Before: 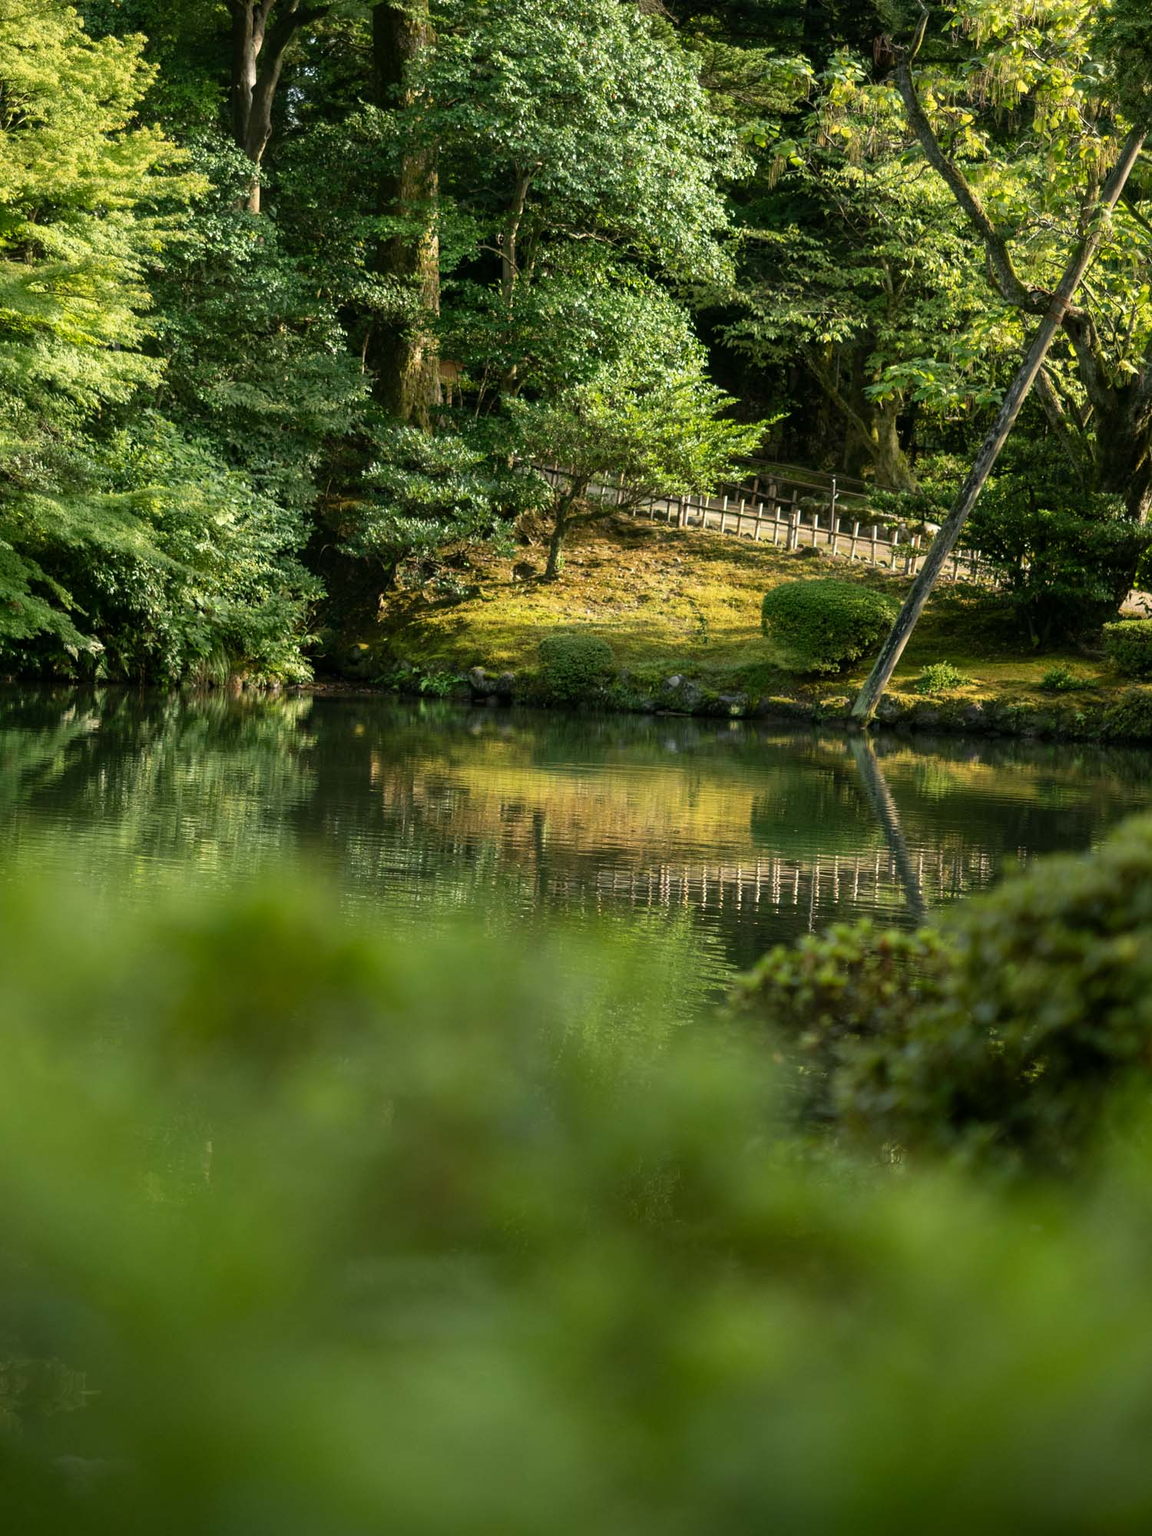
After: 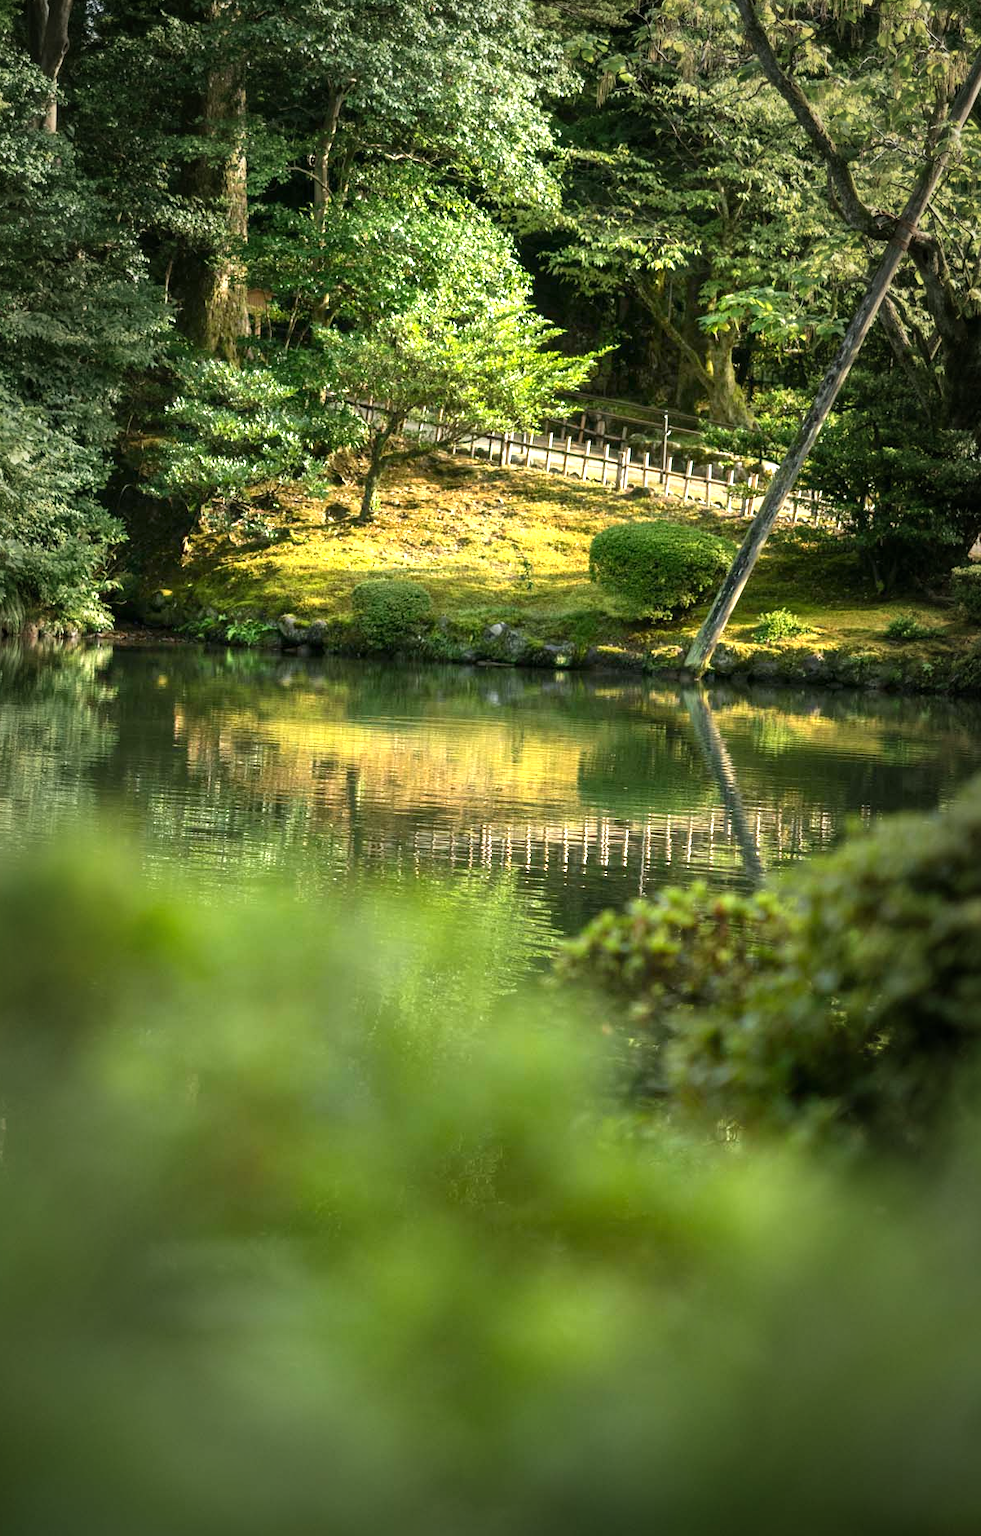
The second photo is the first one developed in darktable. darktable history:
crop and rotate: left 17.959%, top 5.771%, right 1.742%
vignetting: fall-off start 66.7%, fall-off radius 39.74%, brightness -0.576, saturation -0.258, automatic ratio true, width/height ratio 0.671, dithering 16-bit output
exposure: black level correction 0, exposure 1 EV, compensate highlight preservation false
